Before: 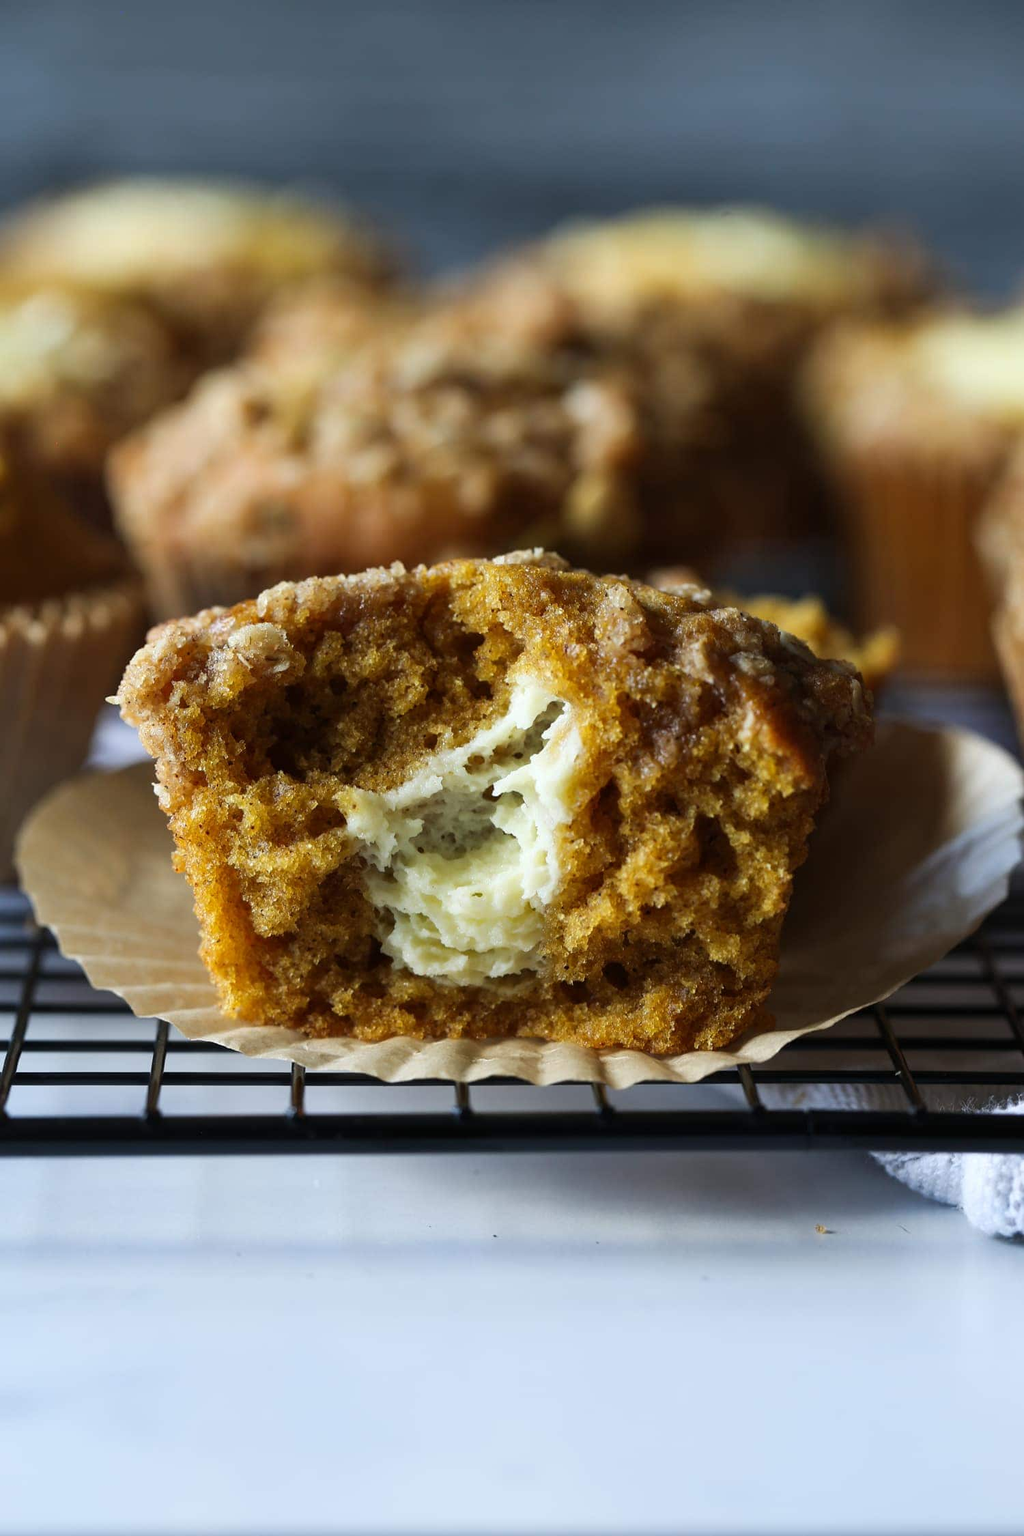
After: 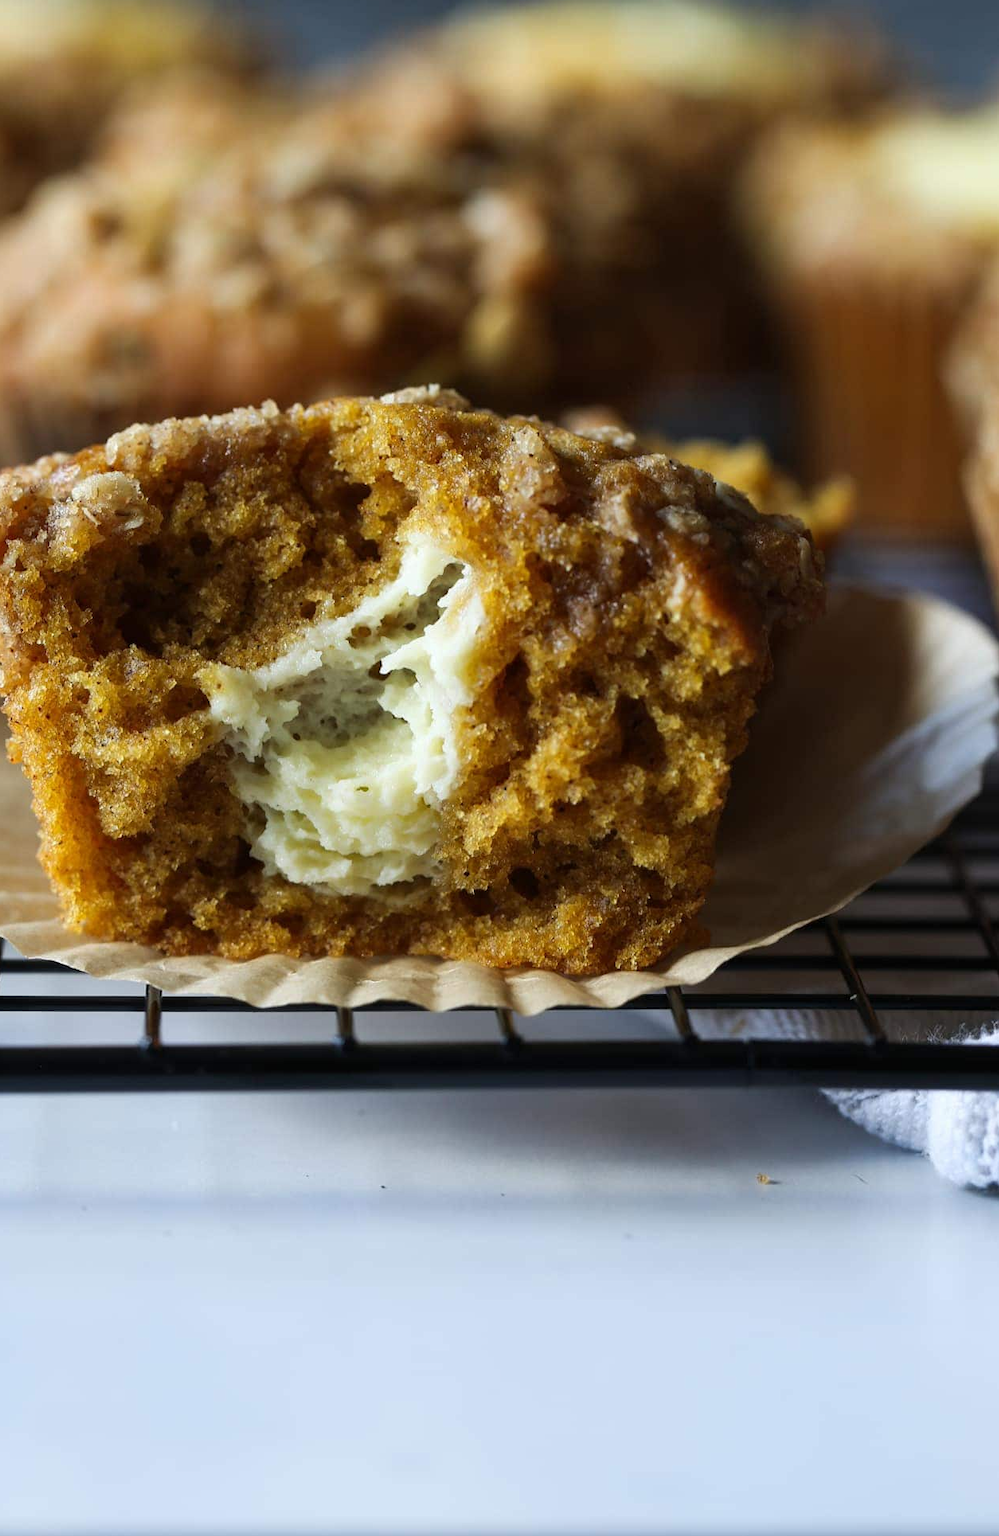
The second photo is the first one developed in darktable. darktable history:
exposure: exposure -0.01 EV, compensate highlight preservation false
crop: left 16.315%, top 14.246%
